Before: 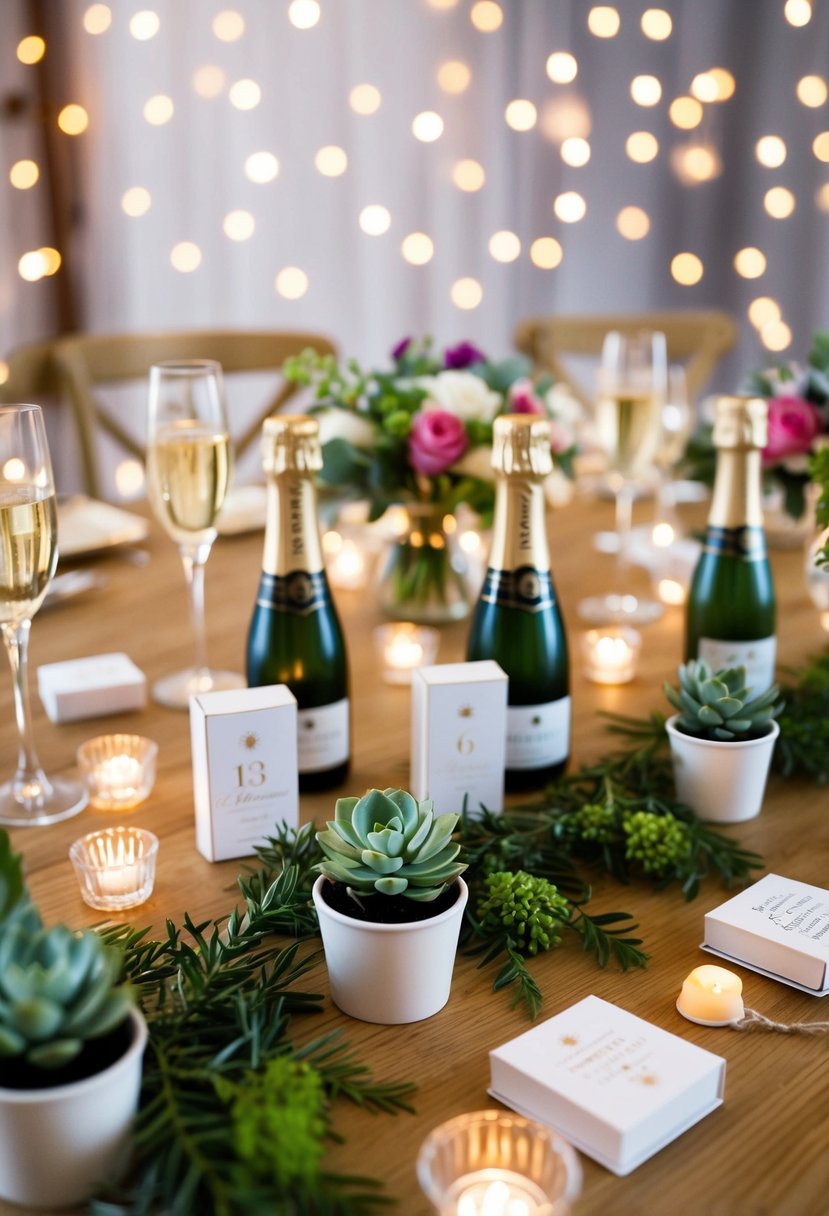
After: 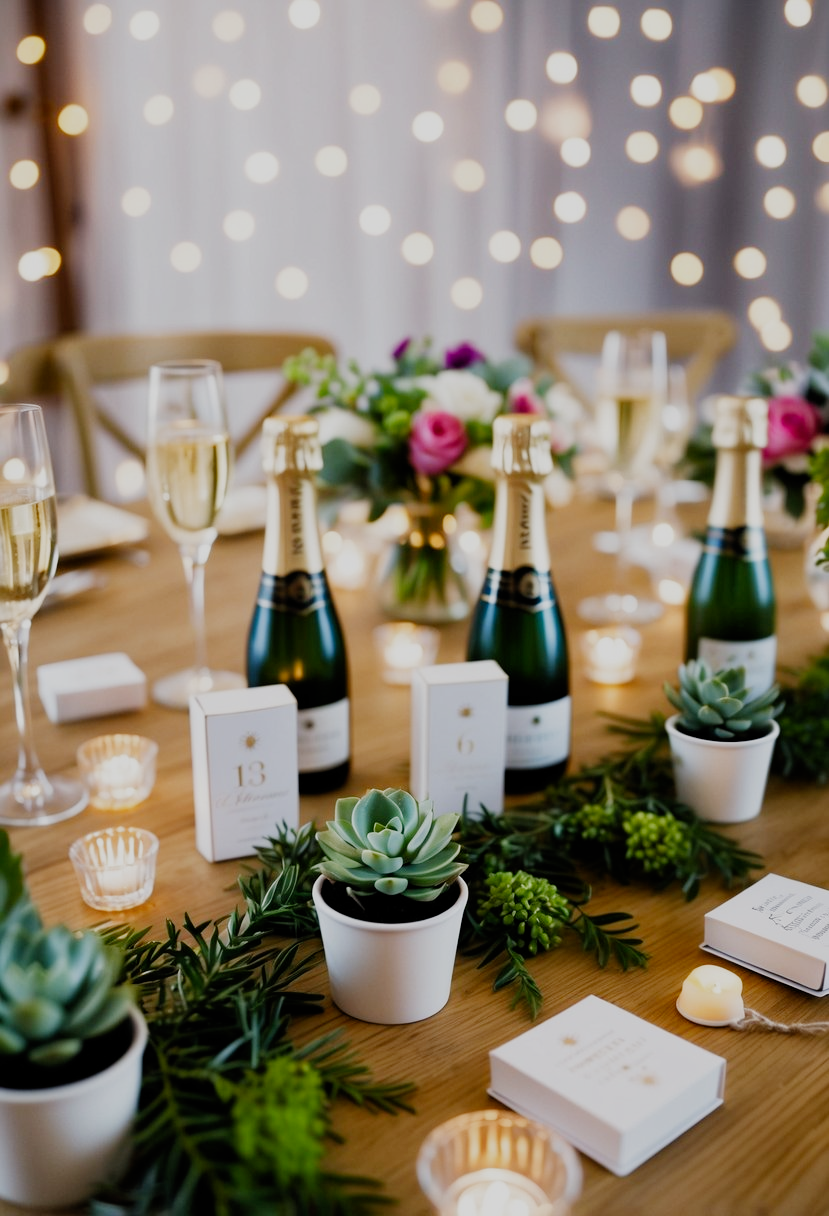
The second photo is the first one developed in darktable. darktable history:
filmic rgb: black relative exposure -8.01 EV, white relative exposure 4.06 EV, hardness 4.17, add noise in highlights 0.001, preserve chrominance no, color science v3 (2019), use custom middle-gray values true, contrast in highlights soft
